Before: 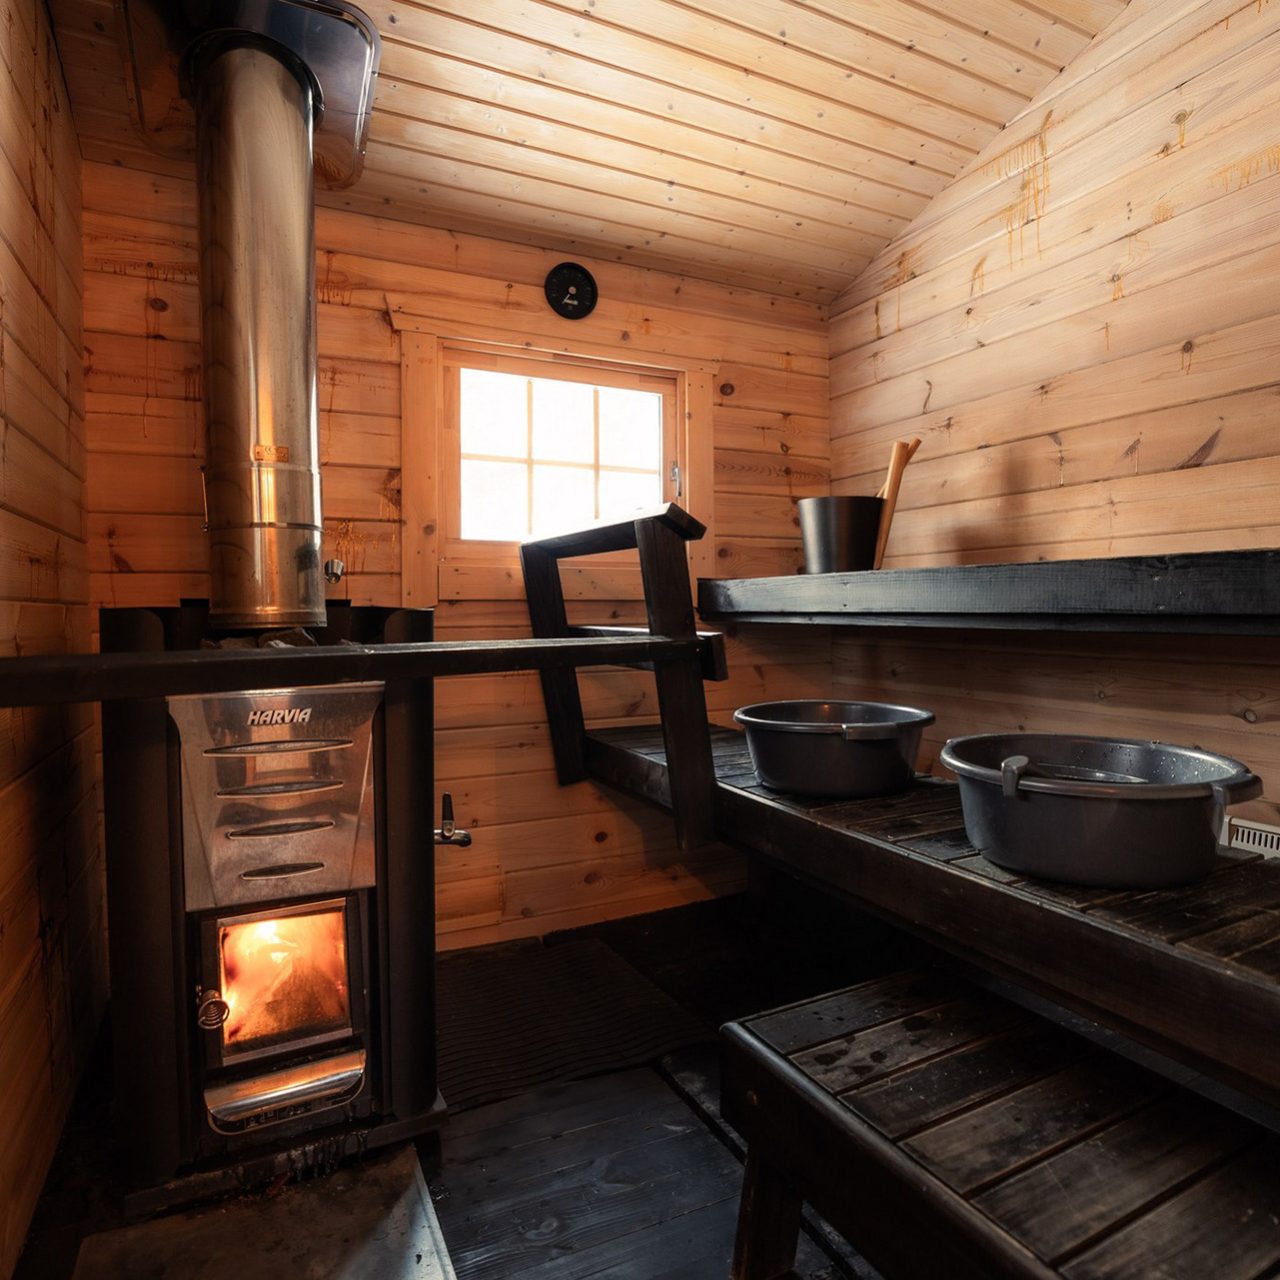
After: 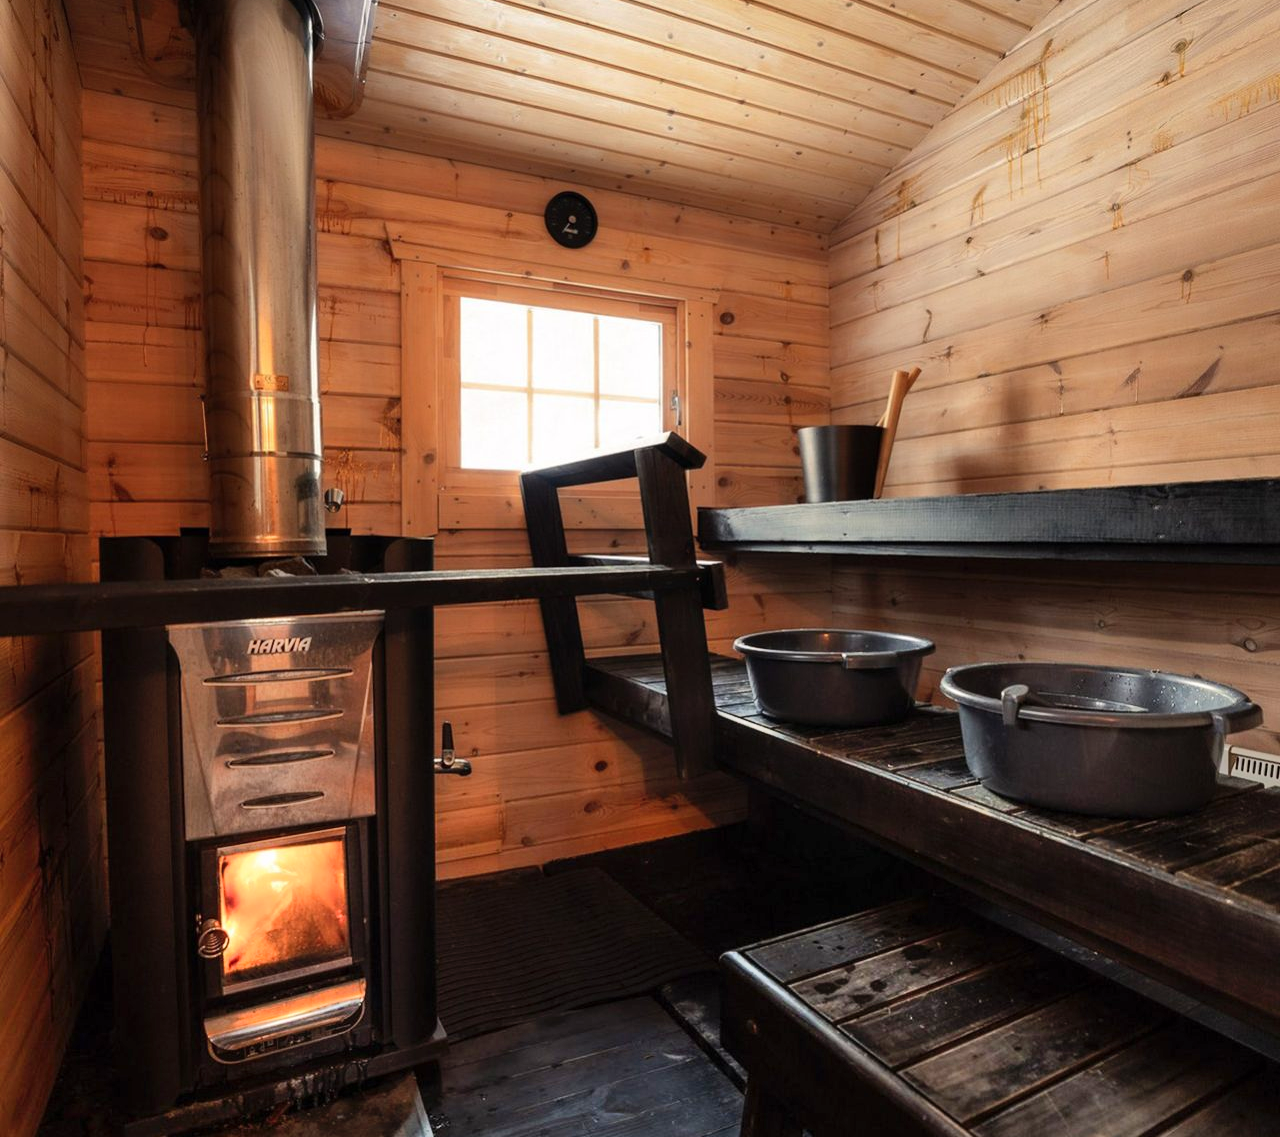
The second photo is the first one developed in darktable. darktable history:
crop and rotate: top 5.548%, bottom 5.613%
shadows and highlights: soften with gaussian
